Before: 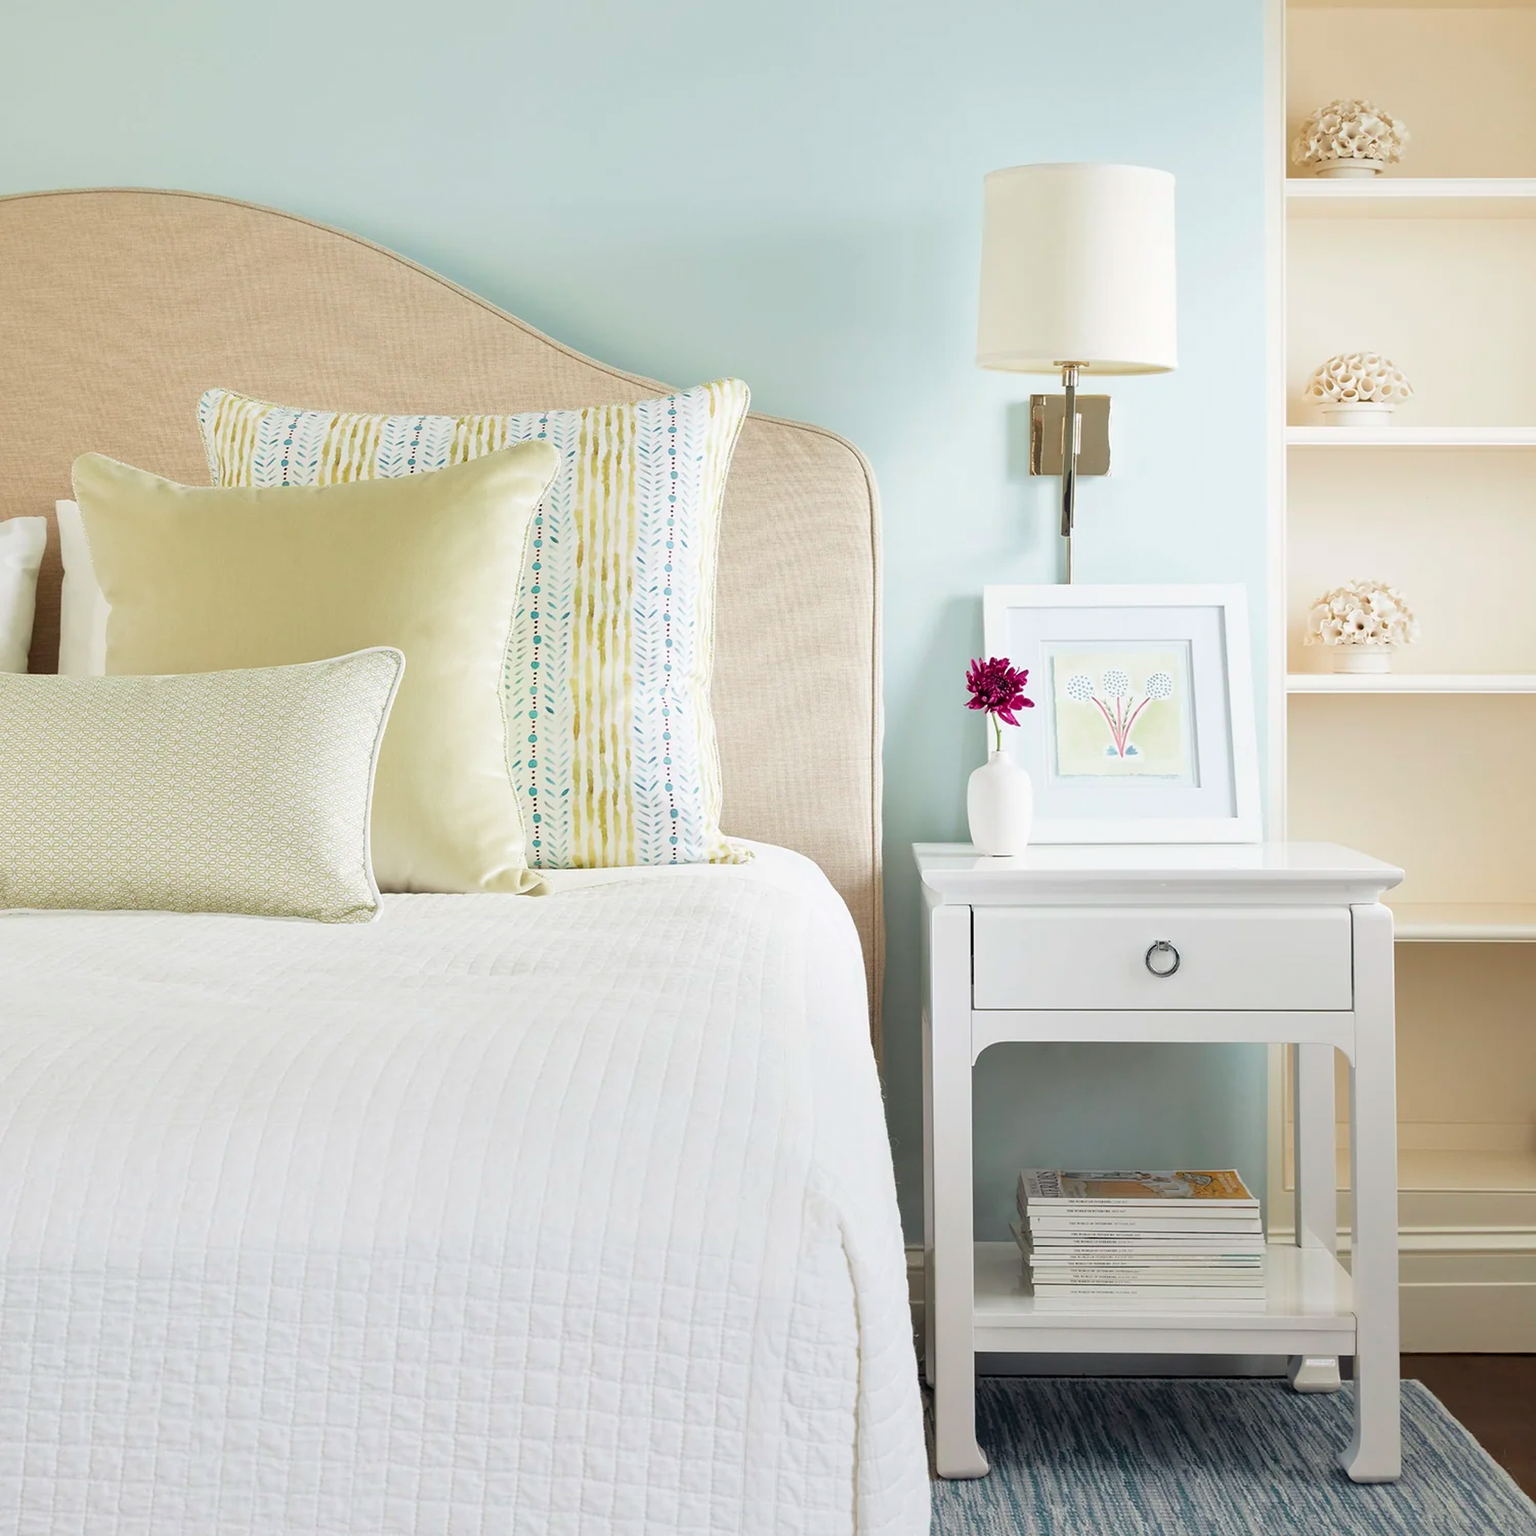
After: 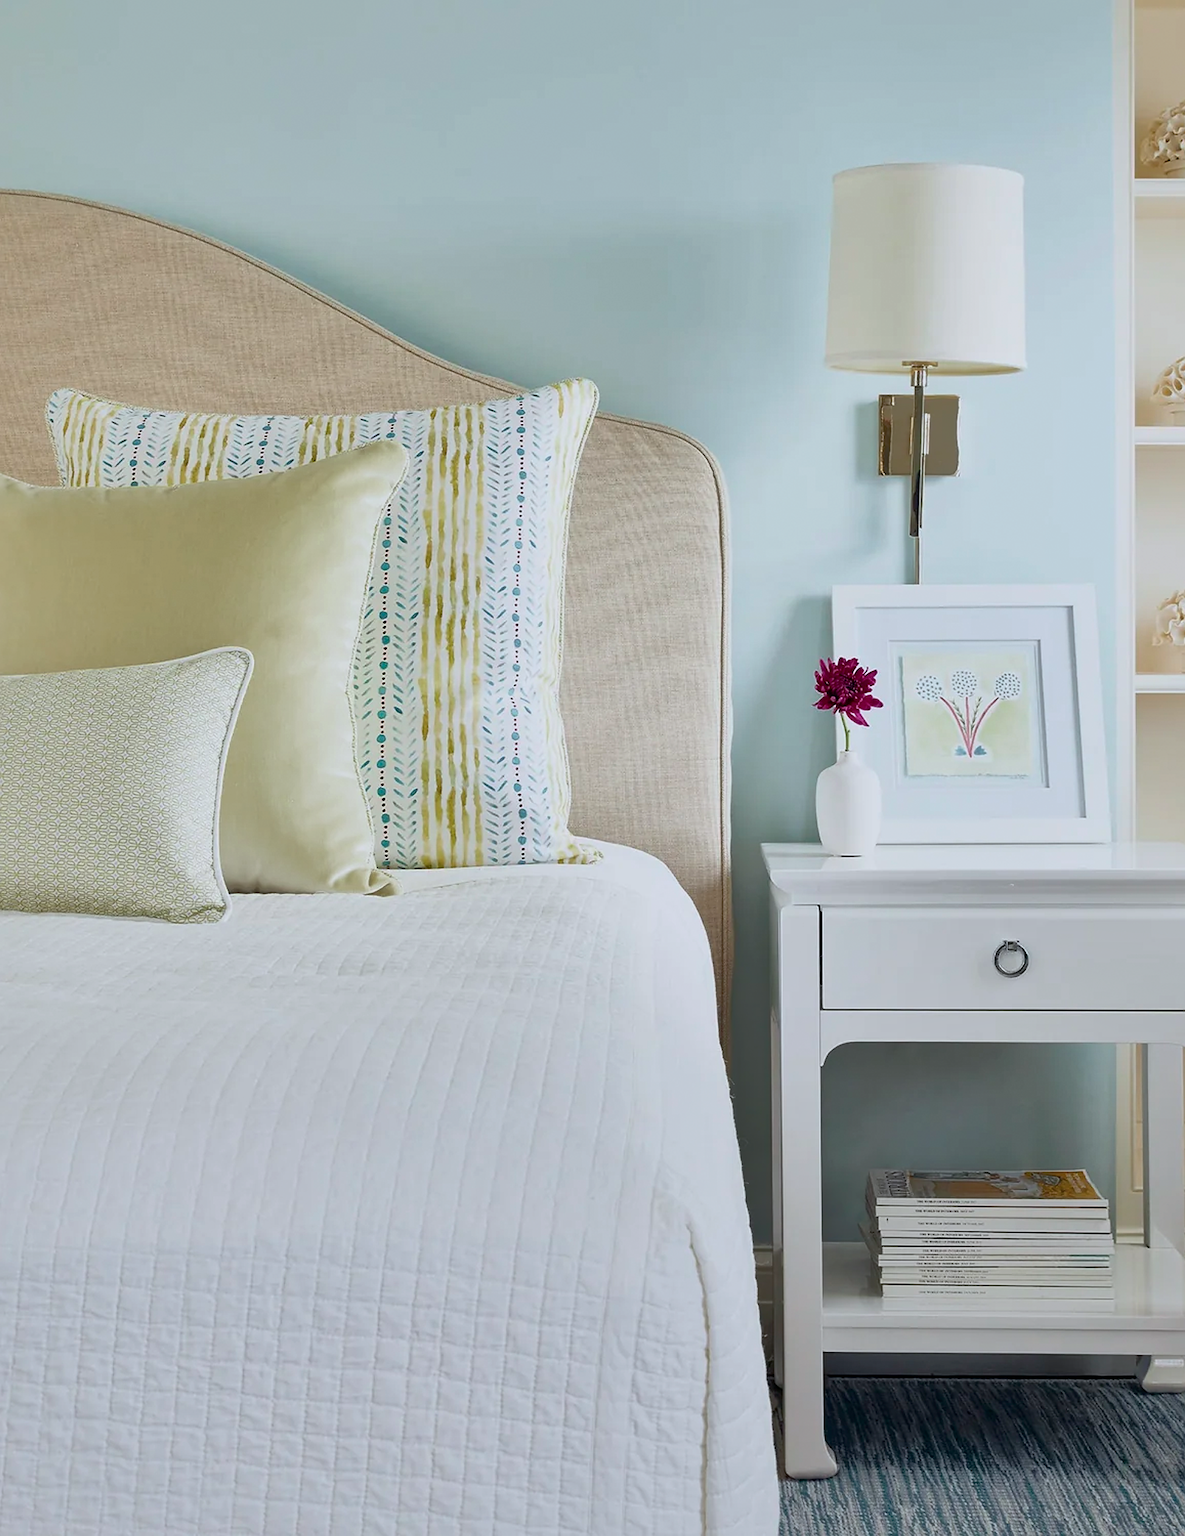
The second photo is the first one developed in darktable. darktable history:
color calibration: x 0.355, y 0.369, temperature 4697.21 K
sharpen: radius 1.041
color balance rgb: power › hue 313.78°, perceptual saturation grading › global saturation 30.97%, global vibrance 25.057%
crop: left 9.887%, right 12.878%
tone equalizer: -8 EV -1.99 EV, -7 EV -1.99 EV, -6 EV -1.97 EV, -5 EV -1.98 EV, -4 EV -2 EV, -3 EV -1.99 EV, -2 EV -1.97 EV, -1 EV -1.62 EV, +0 EV -1.98 EV
shadows and highlights: on, module defaults
contrast brightness saturation: contrast 0.251, saturation -0.31
exposure: black level correction 0, exposure 1.472 EV, compensate highlight preservation false
